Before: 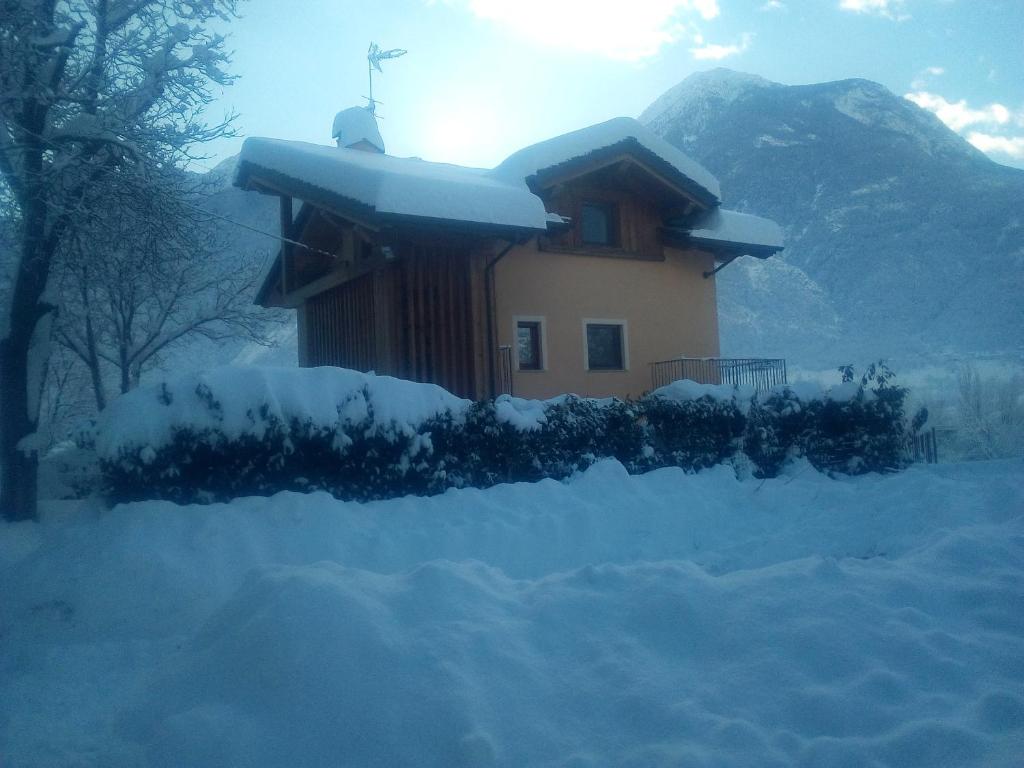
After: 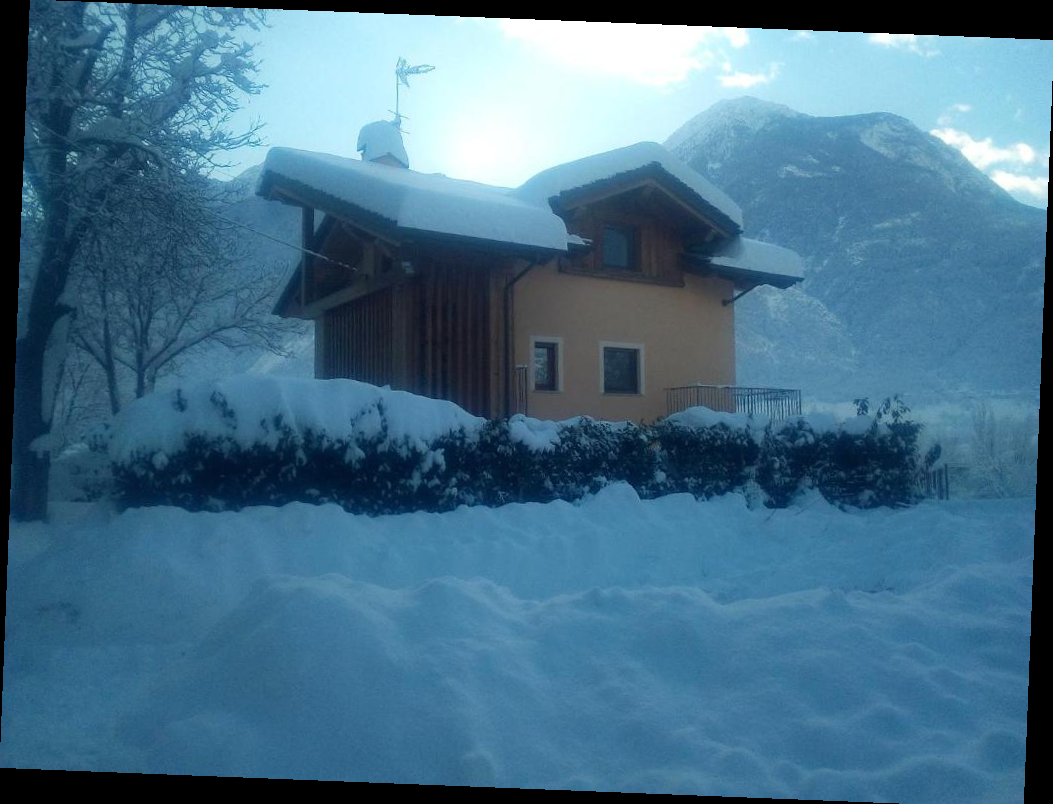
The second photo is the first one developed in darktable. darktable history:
crop: top 0.05%, bottom 0.098%
rotate and perspective: rotation 2.27°, automatic cropping off
